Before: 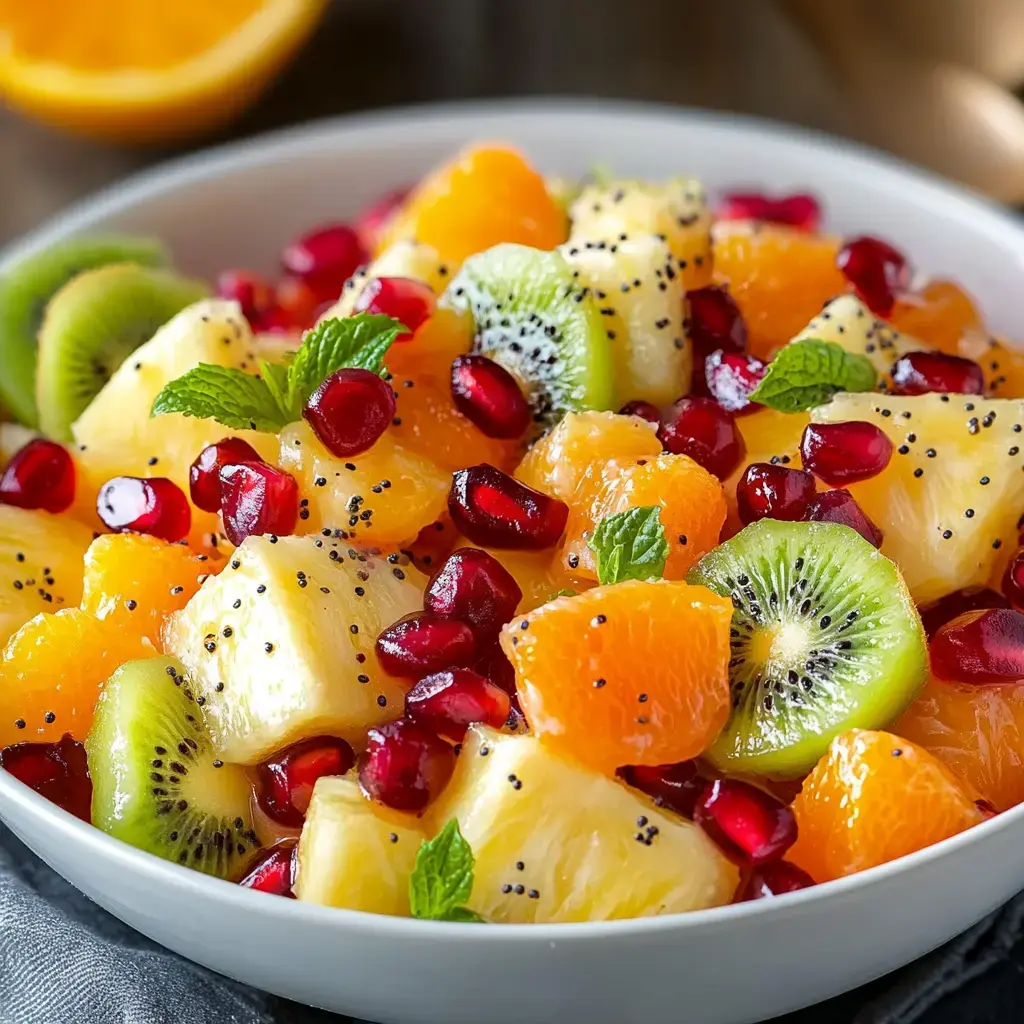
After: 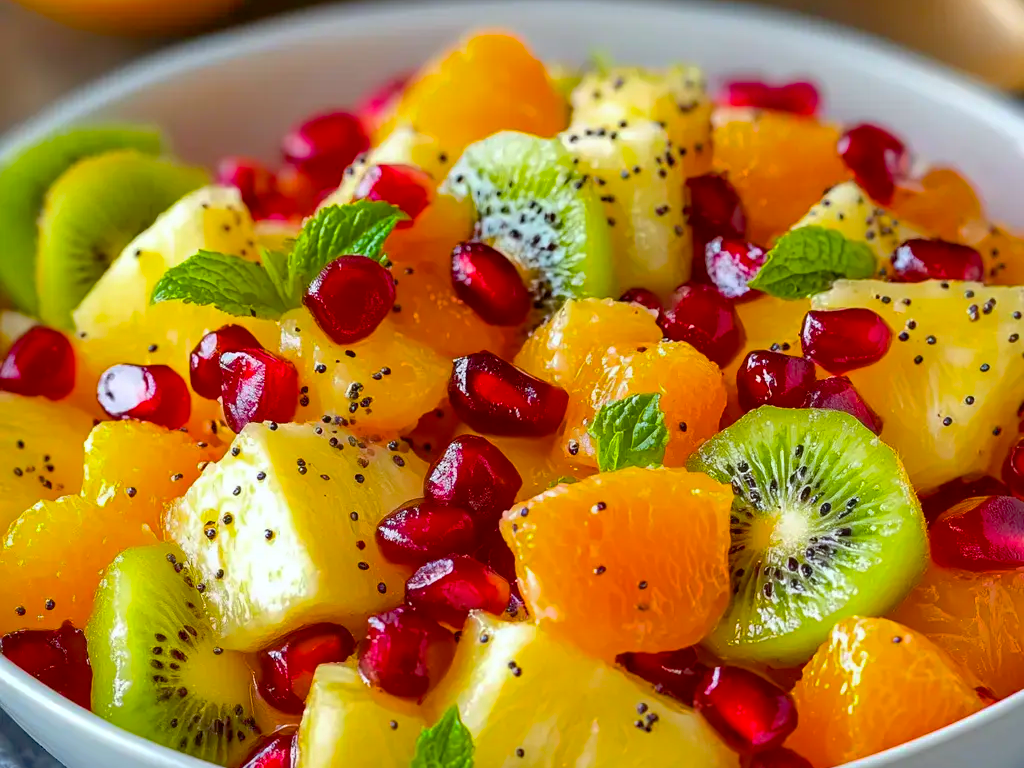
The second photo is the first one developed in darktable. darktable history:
color balance rgb: linear chroma grading › global chroma 15%, perceptual saturation grading › global saturation 30%
shadows and highlights: on, module defaults
crop: top 11.038%, bottom 13.962%
color correction: highlights a* -2.73, highlights b* -2.09, shadows a* 2.41, shadows b* 2.73
